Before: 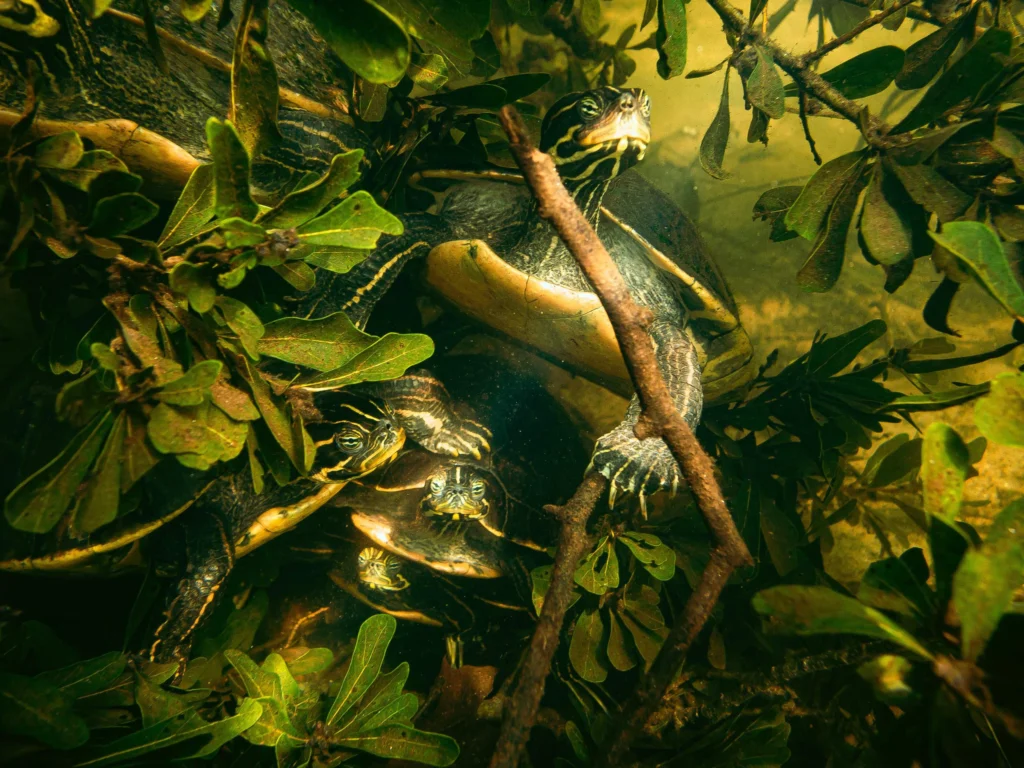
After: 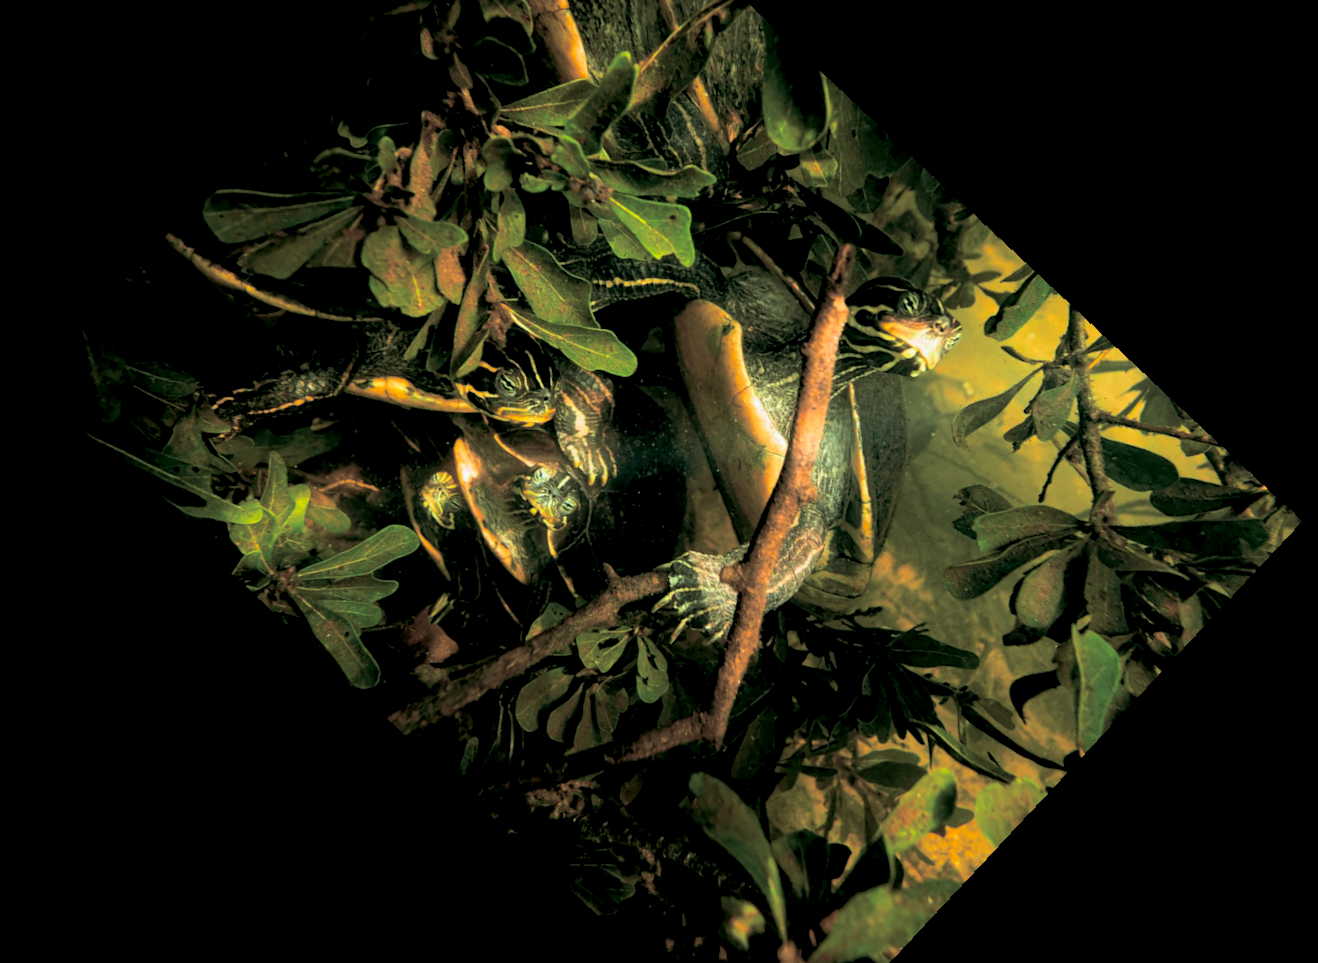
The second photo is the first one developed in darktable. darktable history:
split-toning: shadows › hue 46.8°, shadows › saturation 0.17, highlights › hue 316.8°, highlights › saturation 0.27, balance -51.82
contrast brightness saturation: contrast 0.1, brightness 0.03, saturation 0.09
rotate and perspective: rotation -3.18°, automatic cropping off
exposure: black level correction 0.012, compensate highlight preservation false
tone curve: curves: ch0 [(0, 0) (0.045, 0.074) (0.883, 0.858) (1, 1)]; ch1 [(0, 0) (0.149, 0.074) (0.379, 0.327) (0.427, 0.401) (0.489, 0.479) (0.505, 0.515) (0.537, 0.573) (0.563, 0.599) (1, 1)]; ch2 [(0, 0) (0.307, 0.298) (0.388, 0.375) (0.443, 0.456) (0.485, 0.492) (1, 1)], color space Lab, independent channels, preserve colors none
crop and rotate: angle -46.26°, top 16.234%, right 0.912%, bottom 11.704%
